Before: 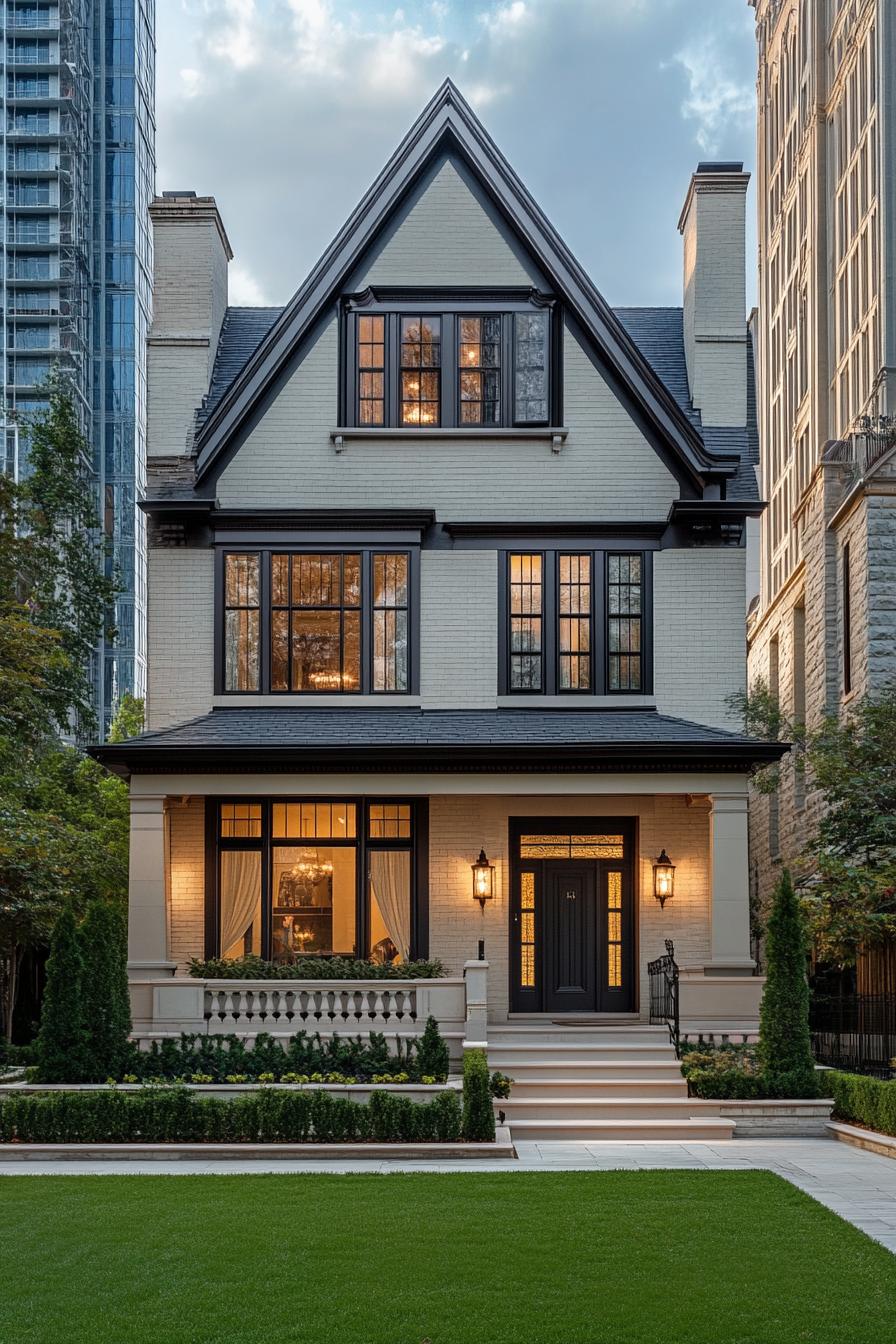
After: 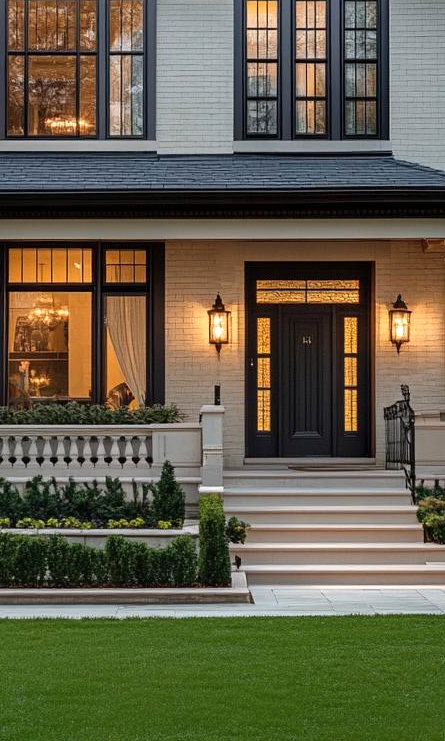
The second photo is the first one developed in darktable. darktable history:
exposure: exposure 0.219 EV, compensate exposure bias true, compensate highlight preservation false
crop: left 29.52%, top 41.351%, right 20.797%, bottom 3.465%
